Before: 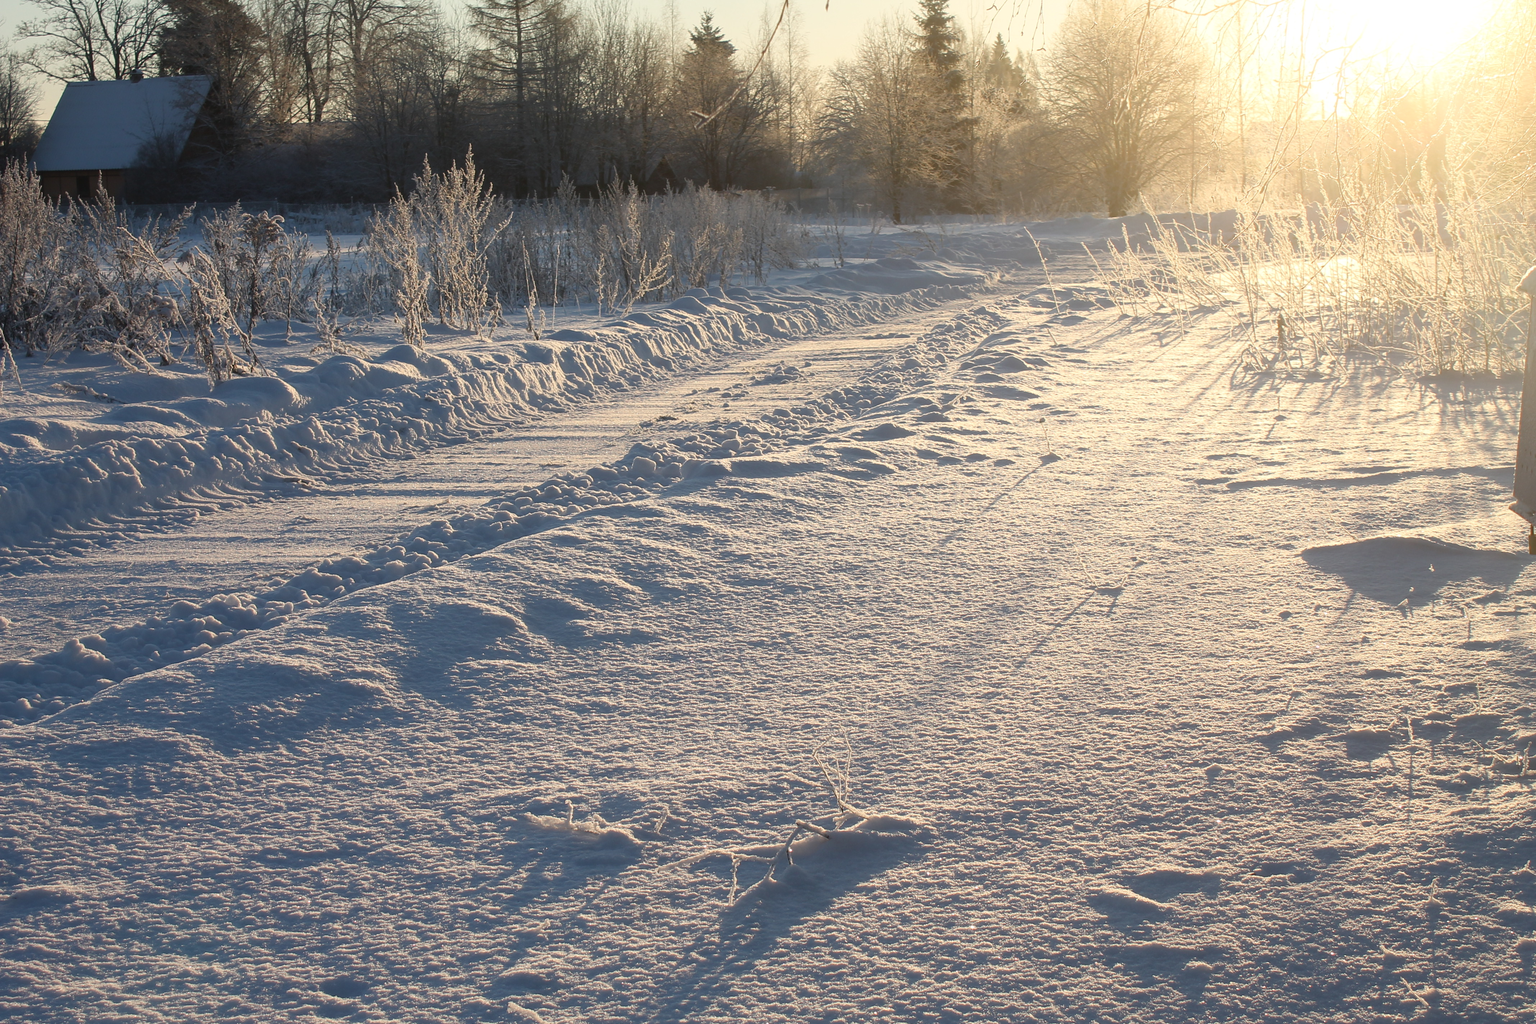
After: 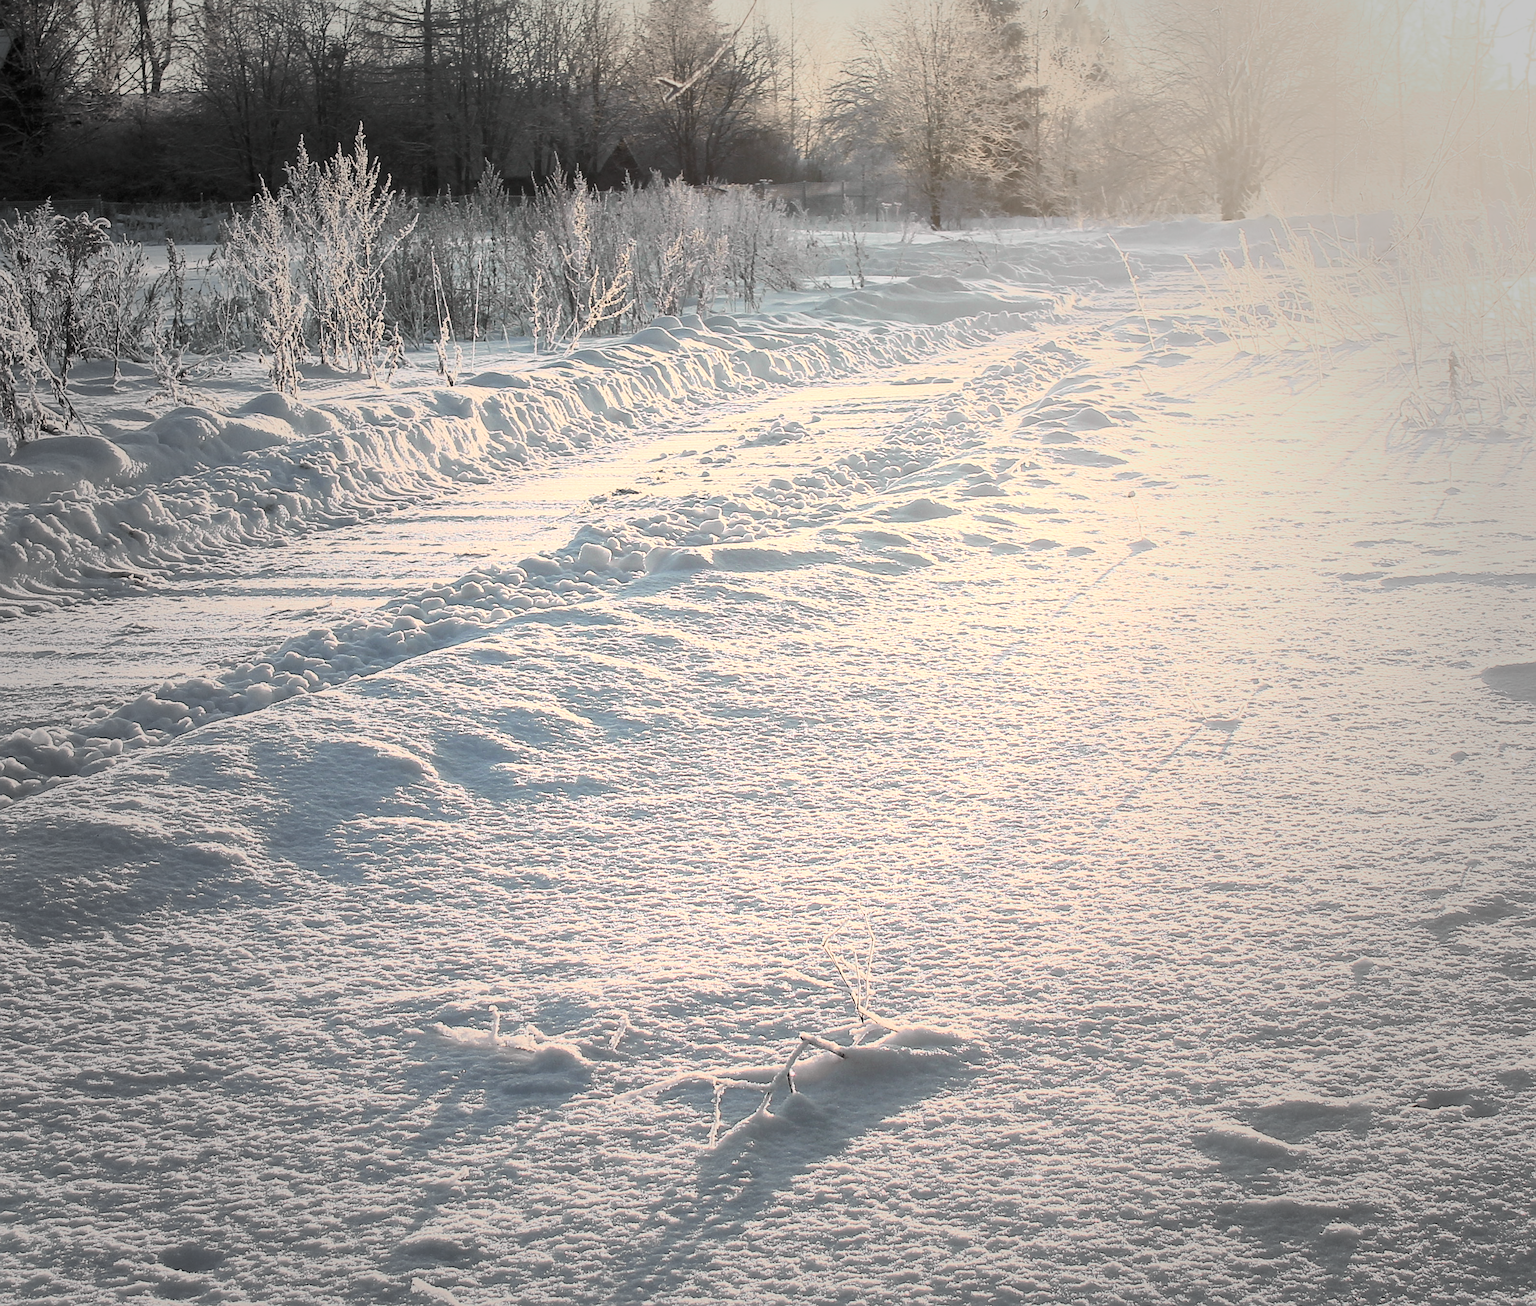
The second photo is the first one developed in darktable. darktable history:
exposure: black level correction 0, exposure 0.873 EV, compensate highlight preservation false
tone curve: curves: ch0 [(0, 0.026) (0.172, 0.194) (0.398, 0.437) (0.469, 0.544) (0.612, 0.741) (0.845, 0.926) (1, 0.968)]; ch1 [(0, 0) (0.437, 0.453) (0.472, 0.467) (0.502, 0.502) (0.531, 0.537) (0.574, 0.583) (0.617, 0.64) (0.699, 0.749) (0.859, 0.919) (1, 1)]; ch2 [(0, 0) (0.33, 0.301) (0.421, 0.443) (0.476, 0.502) (0.511, 0.504) (0.553, 0.55) (0.595, 0.586) (0.664, 0.664) (1, 1)], color space Lab, independent channels, preserve colors none
crop and rotate: left 13.19%, top 5.251%, right 12.562%
sharpen: on, module defaults
base curve: curves: ch0 [(0.017, 0) (0.425, 0.441) (0.844, 0.933) (1, 1)]
vignetting: fall-off start 34.1%, fall-off radius 64.89%, brightness -0.442, saturation -0.688, width/height ratio 0.955
